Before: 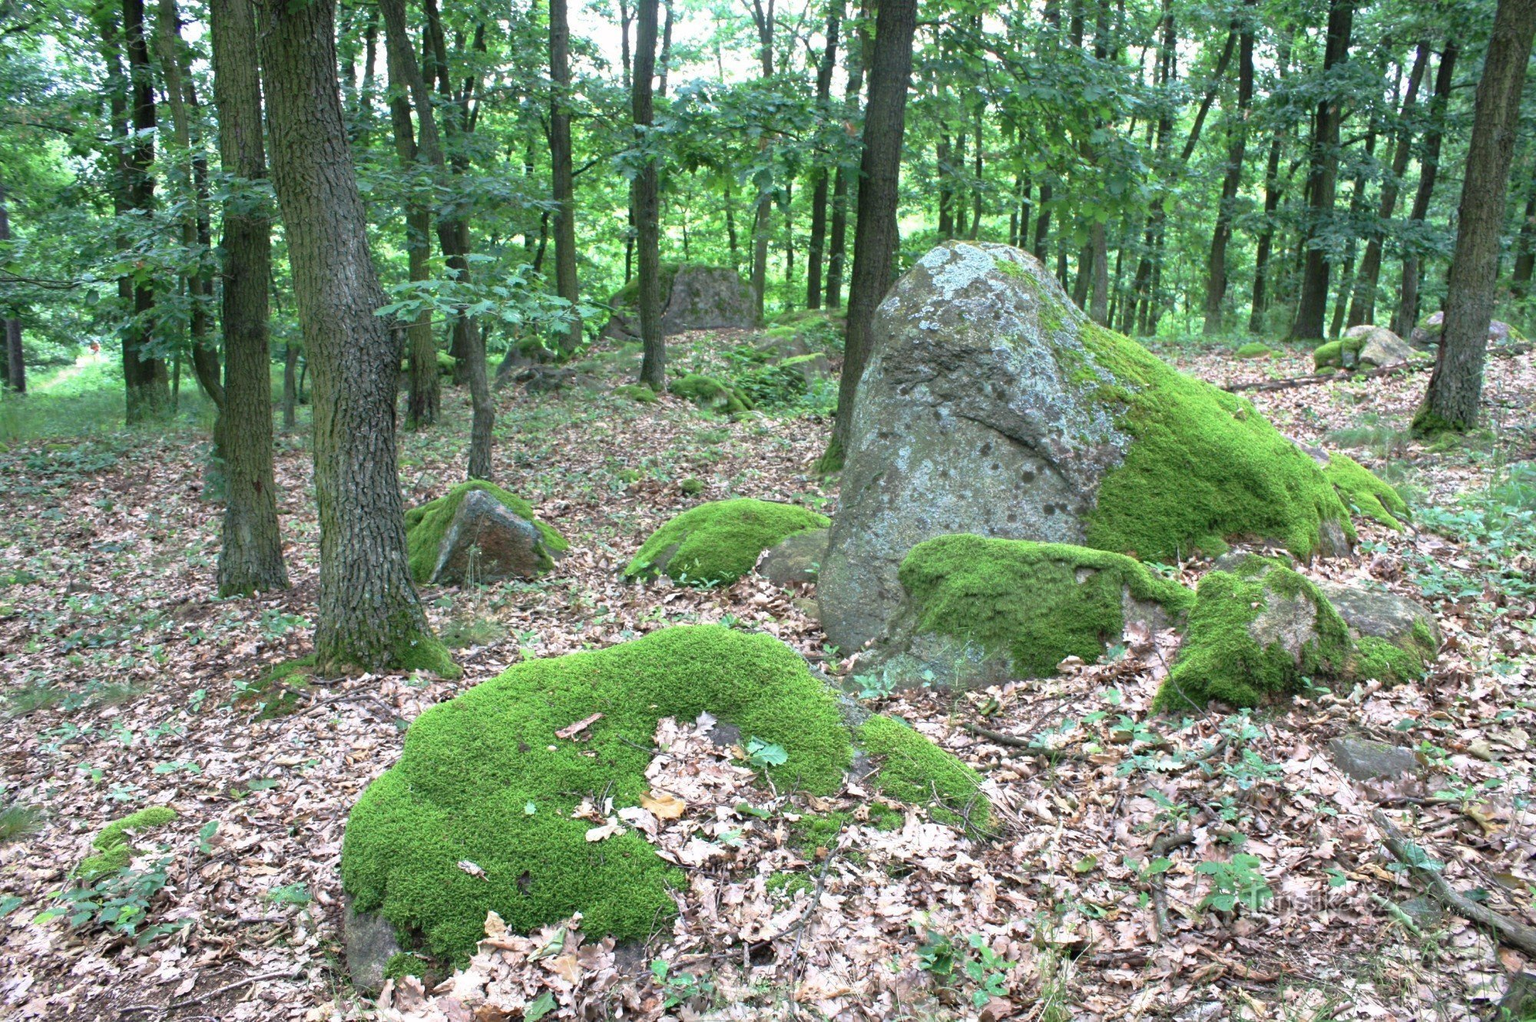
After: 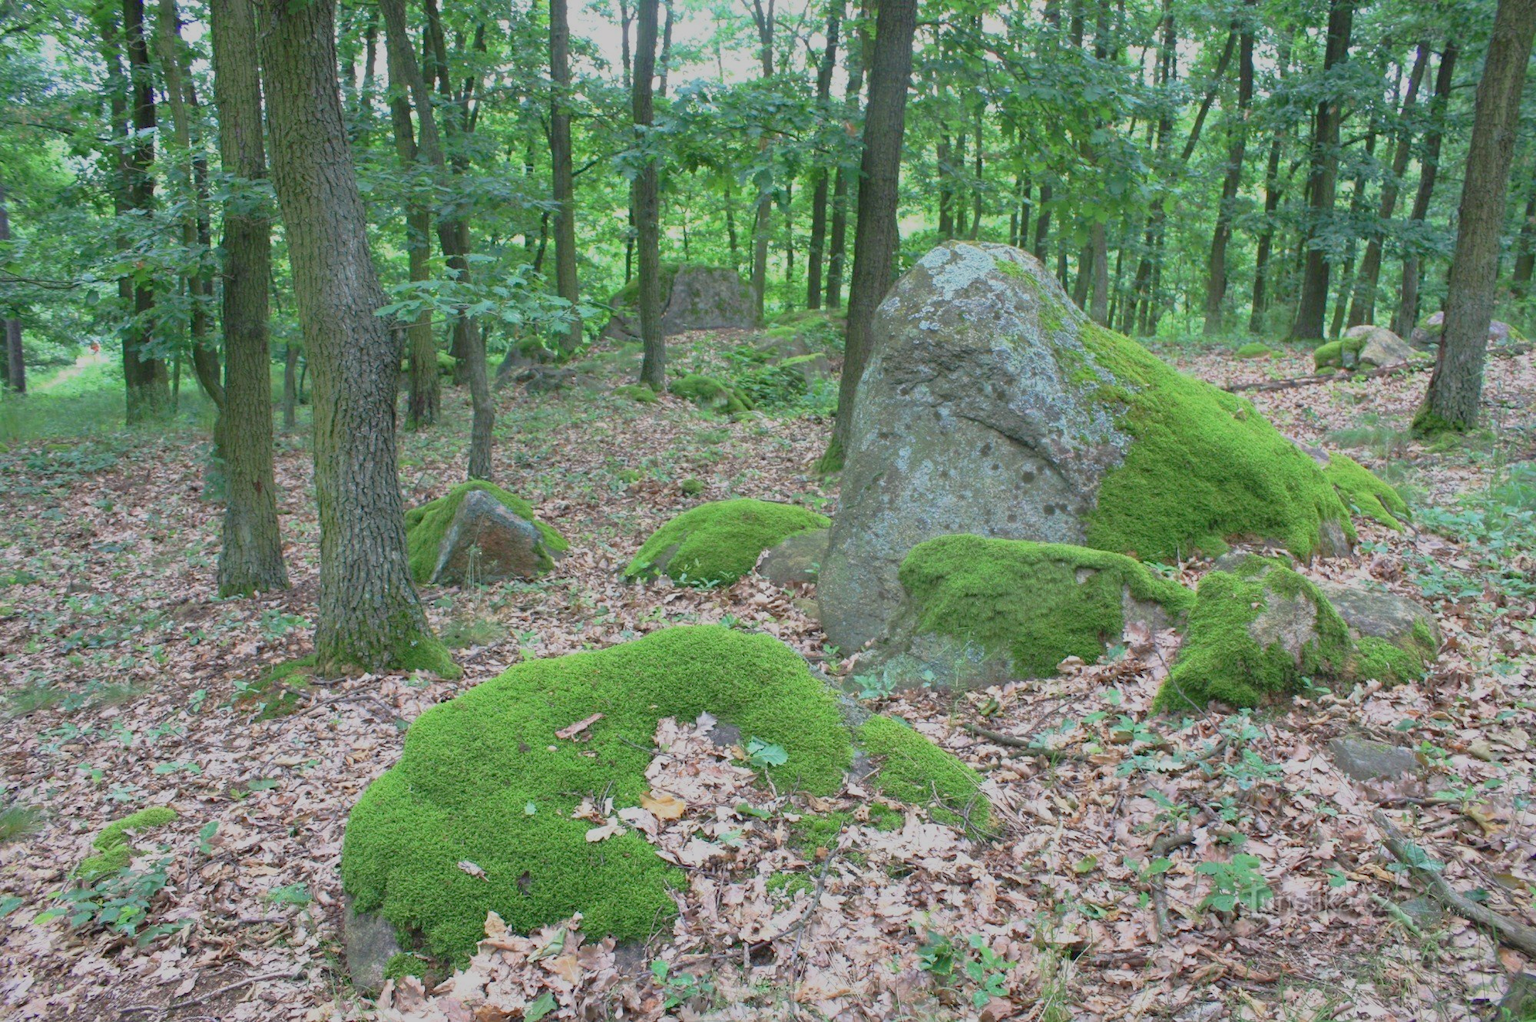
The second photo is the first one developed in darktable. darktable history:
color balance rgb: contrast -30%
shadows and highlights: shadows 25, highlights -25
tone equalizer: on, module defaults
